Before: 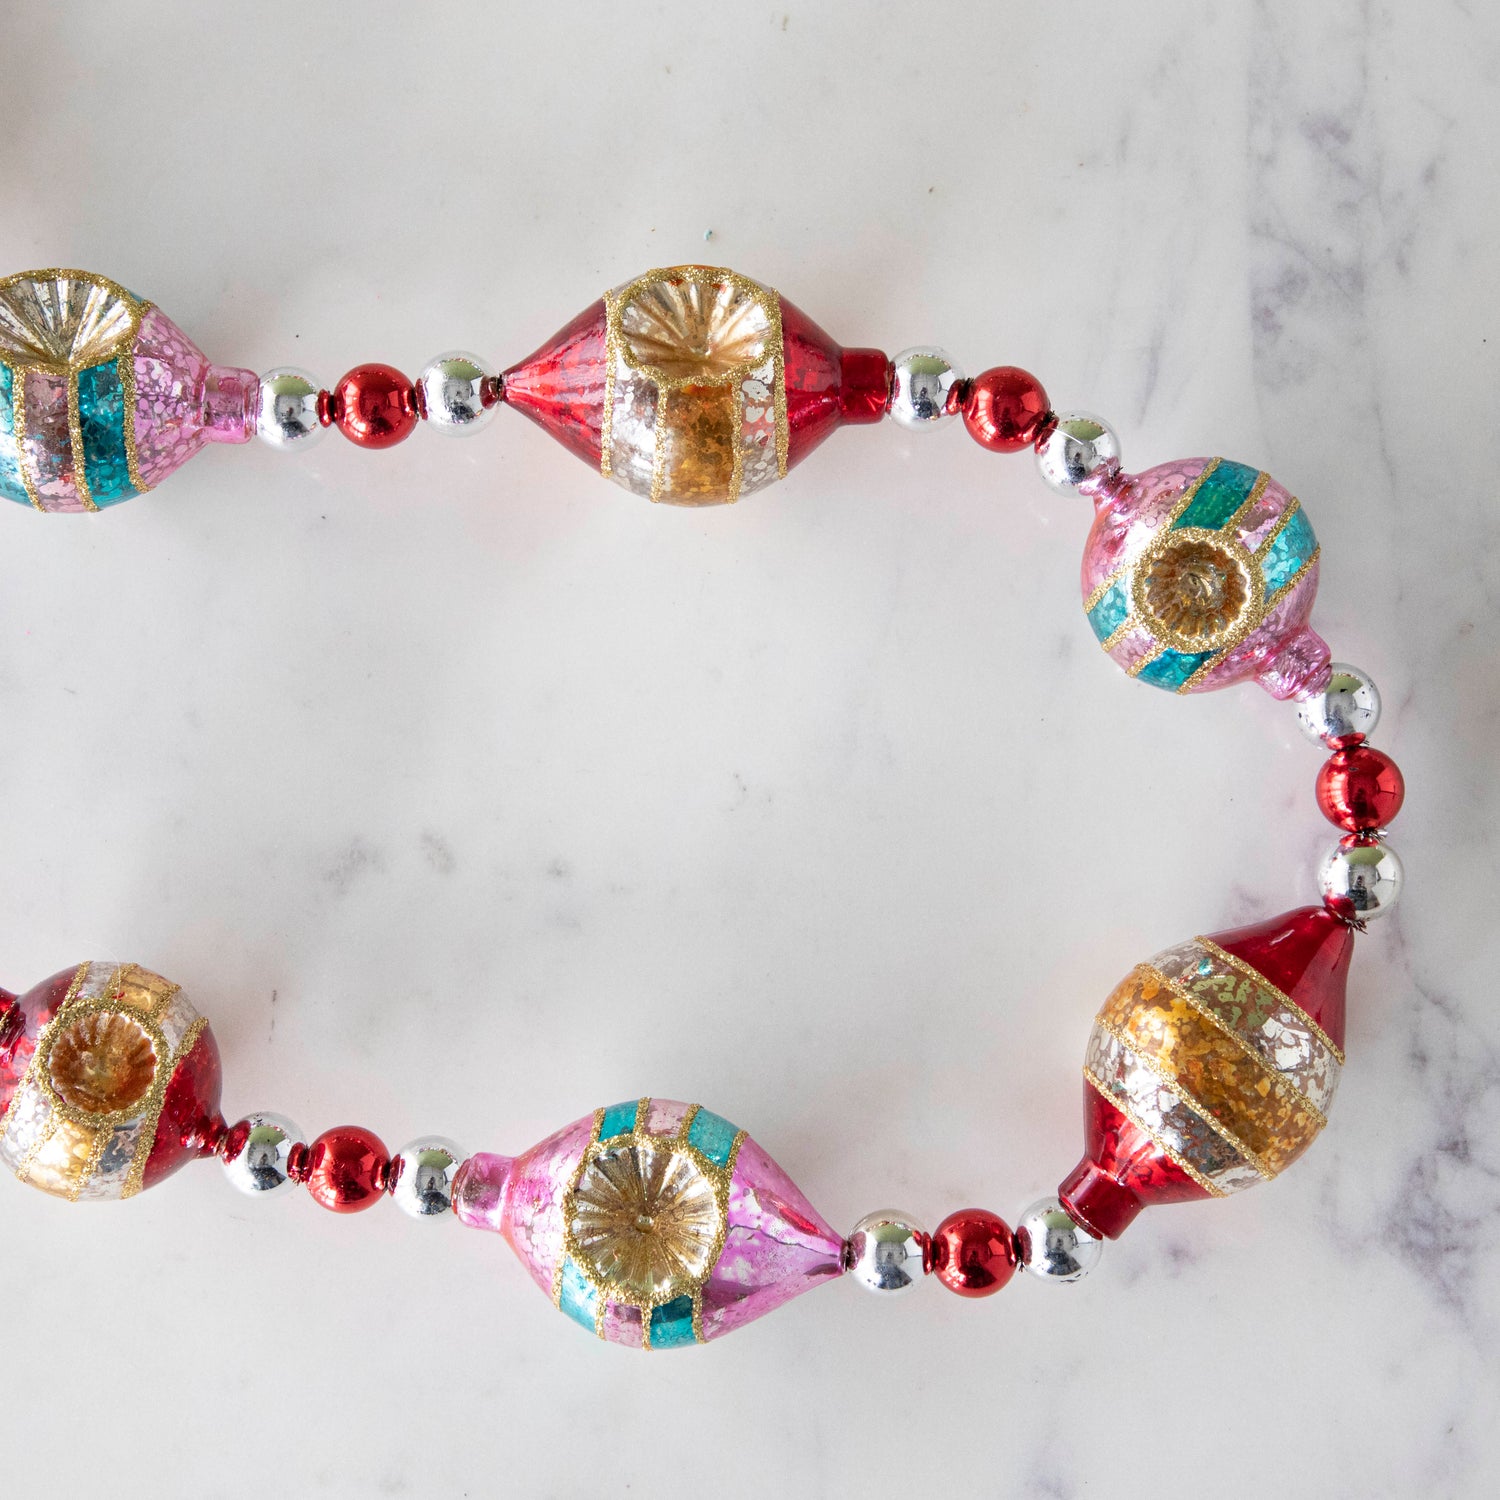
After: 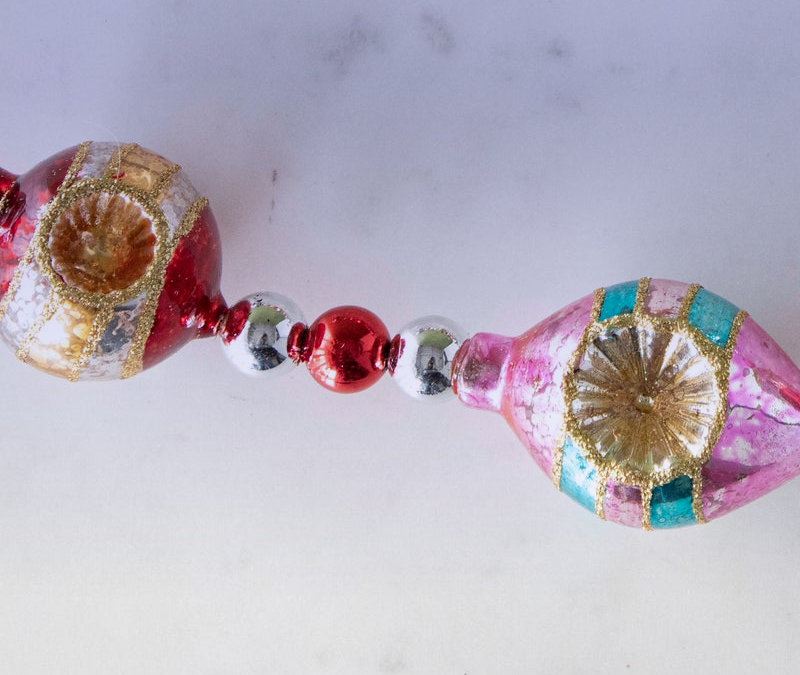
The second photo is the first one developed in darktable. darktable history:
crop and rotate: top 54.778%, right 46.61%, bottom 0.159%
graduated density: hue 238.83°, saturation 50%
